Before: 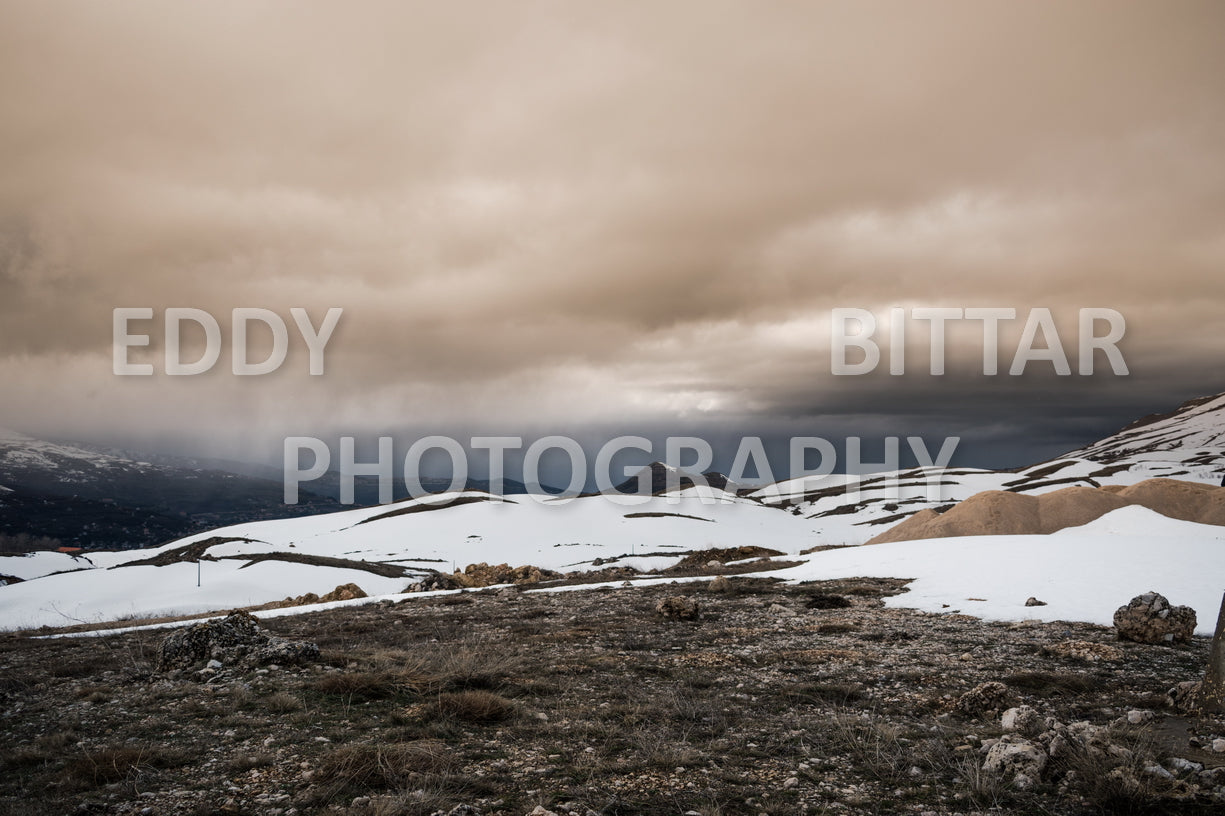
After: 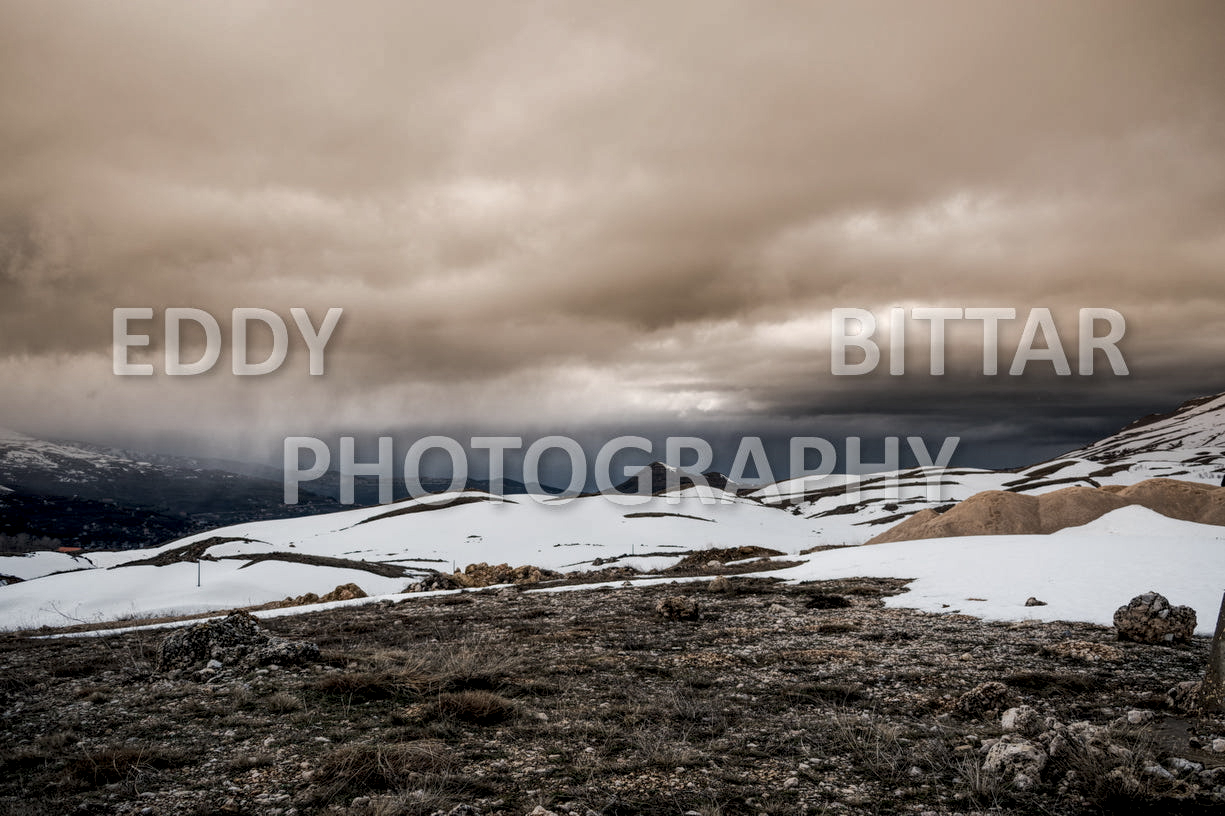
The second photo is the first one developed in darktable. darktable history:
exposure: exposure -0.21 EV, compensate highlight preservation false
local contrast: highlights 100%, shadows 100%, detail 200%, midtone range 0.2
